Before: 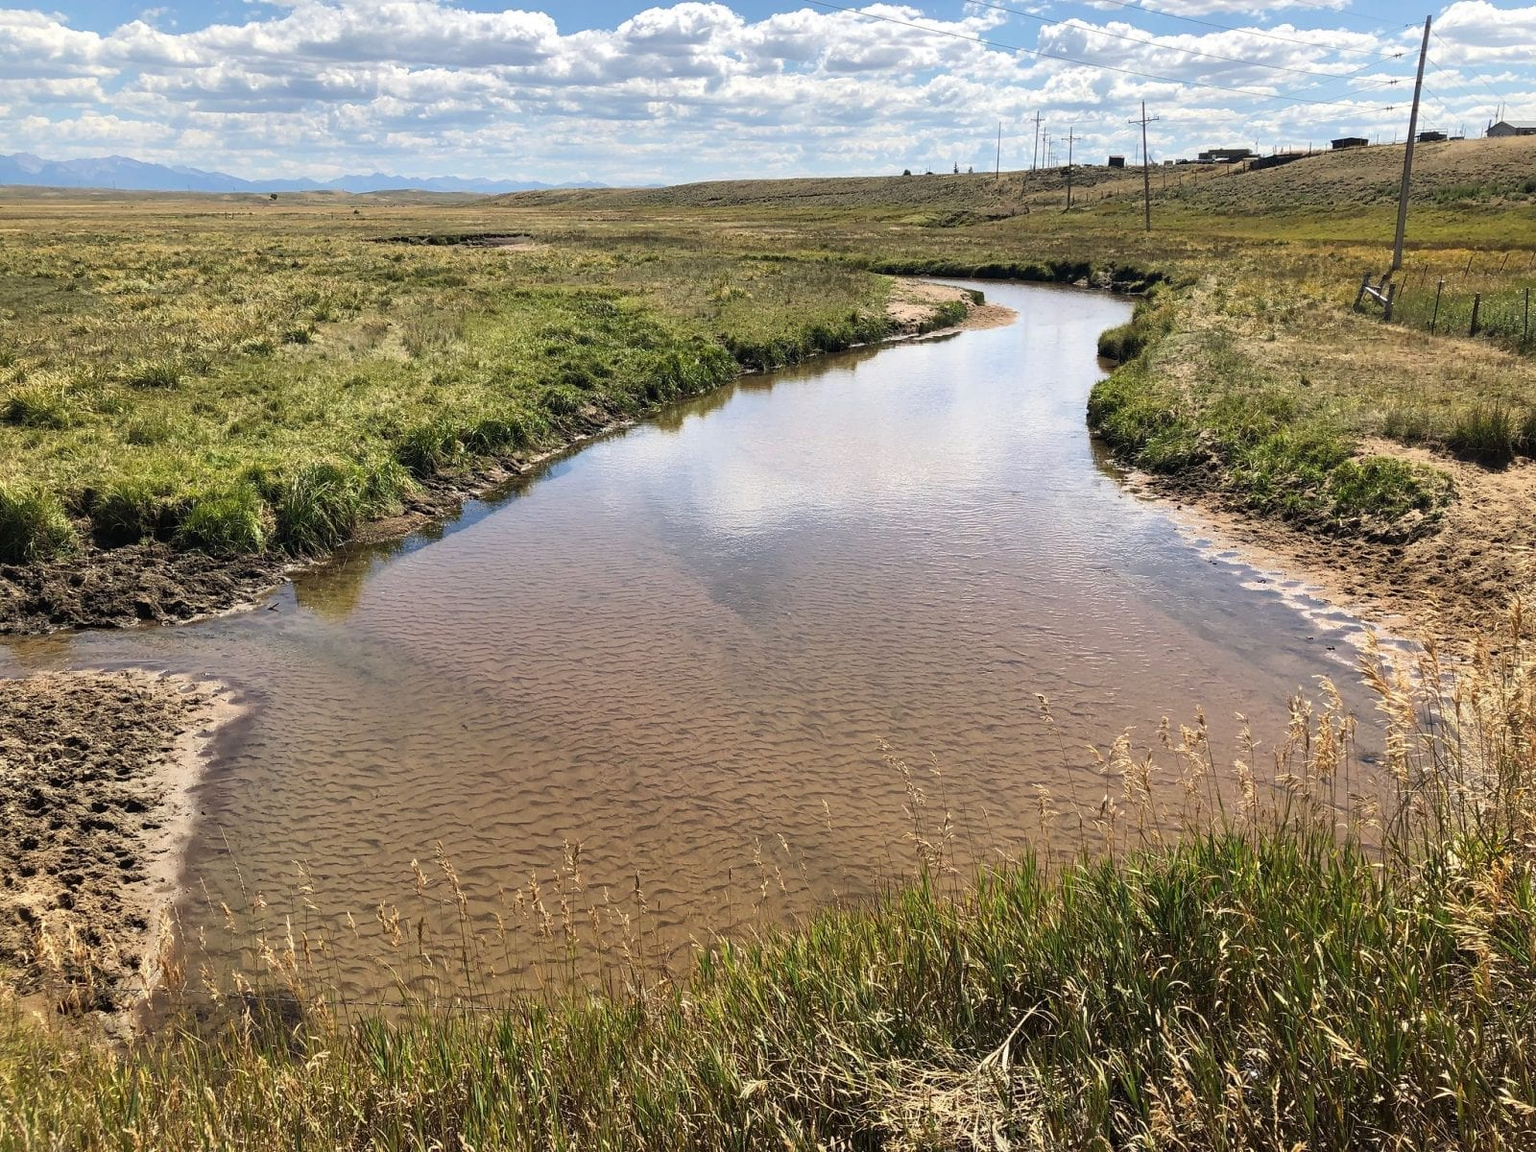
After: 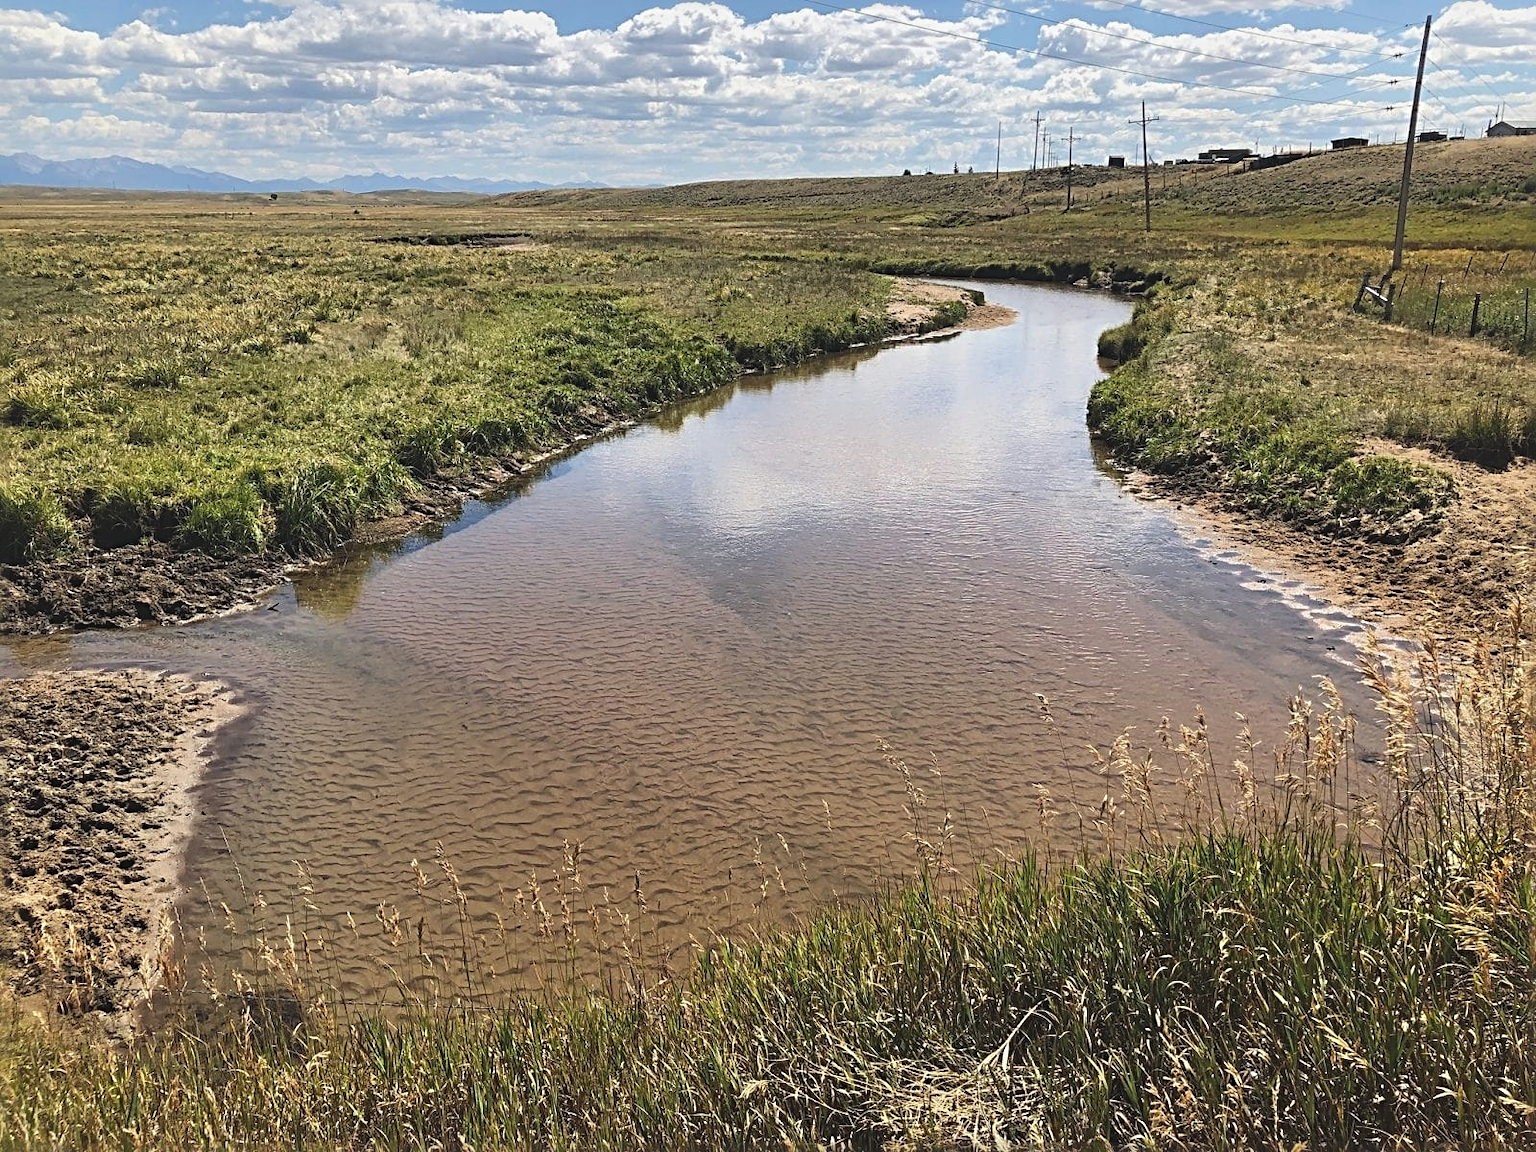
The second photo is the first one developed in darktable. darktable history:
exposure: black level correction -0.013, exposure -0.19 EV, compensate exposure bias true, compensate highlight preservation false
sharpen: radius 3.987
